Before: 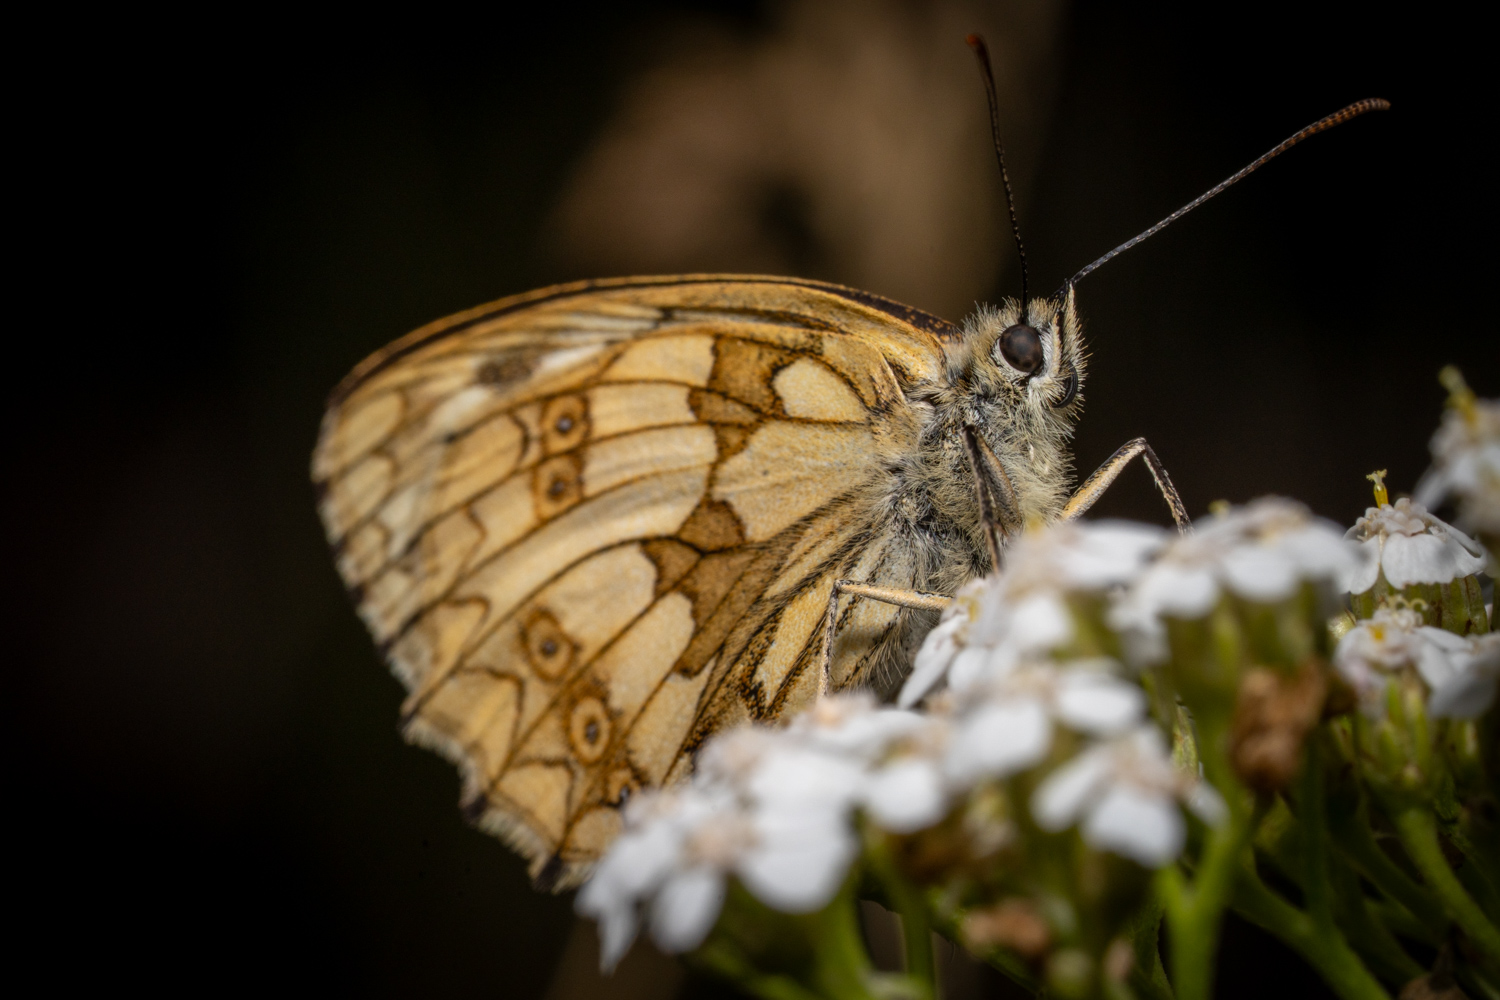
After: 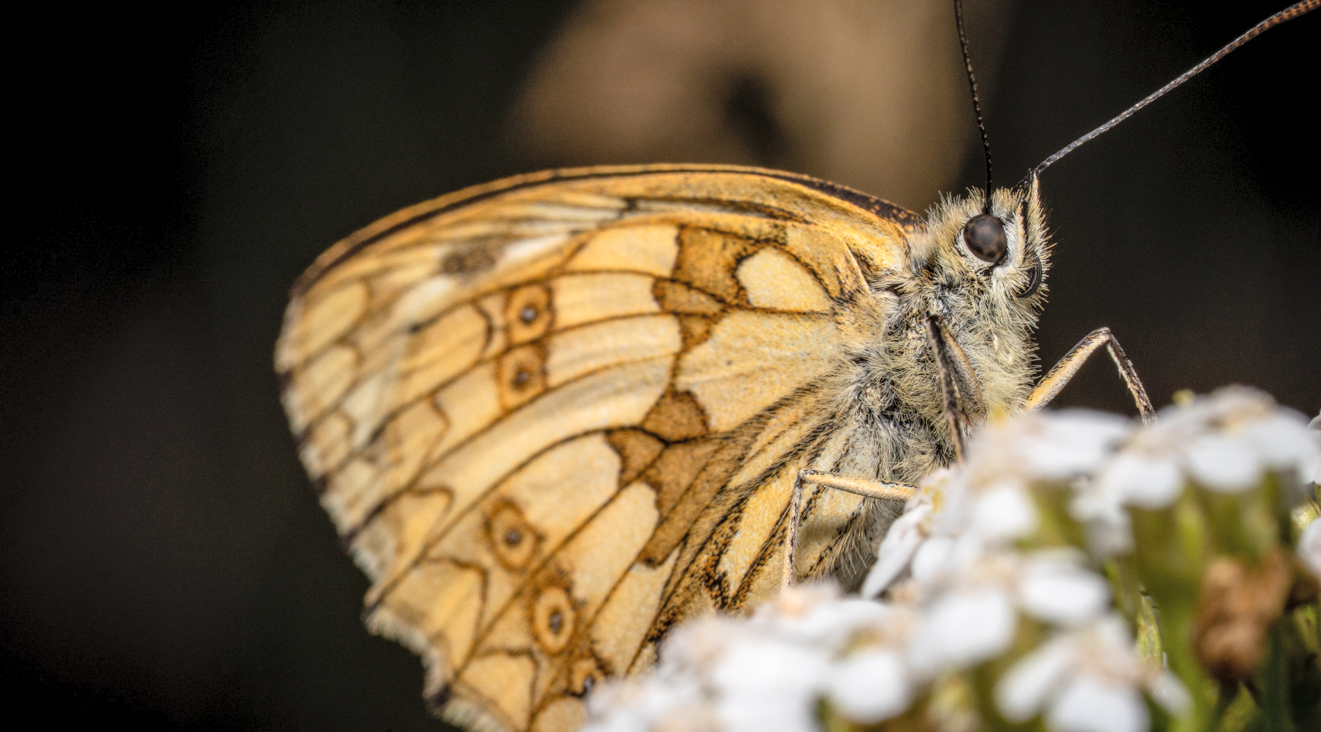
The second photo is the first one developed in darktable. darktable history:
contrast brightness saturation: contrast 0.102, brightness 0.319, saturation 0.141
crop and rotate: left 2.465%, top 11.088%, right 9.419%, bottom 15.712%
local contrast: shadows 95%, midtone range 0.5
